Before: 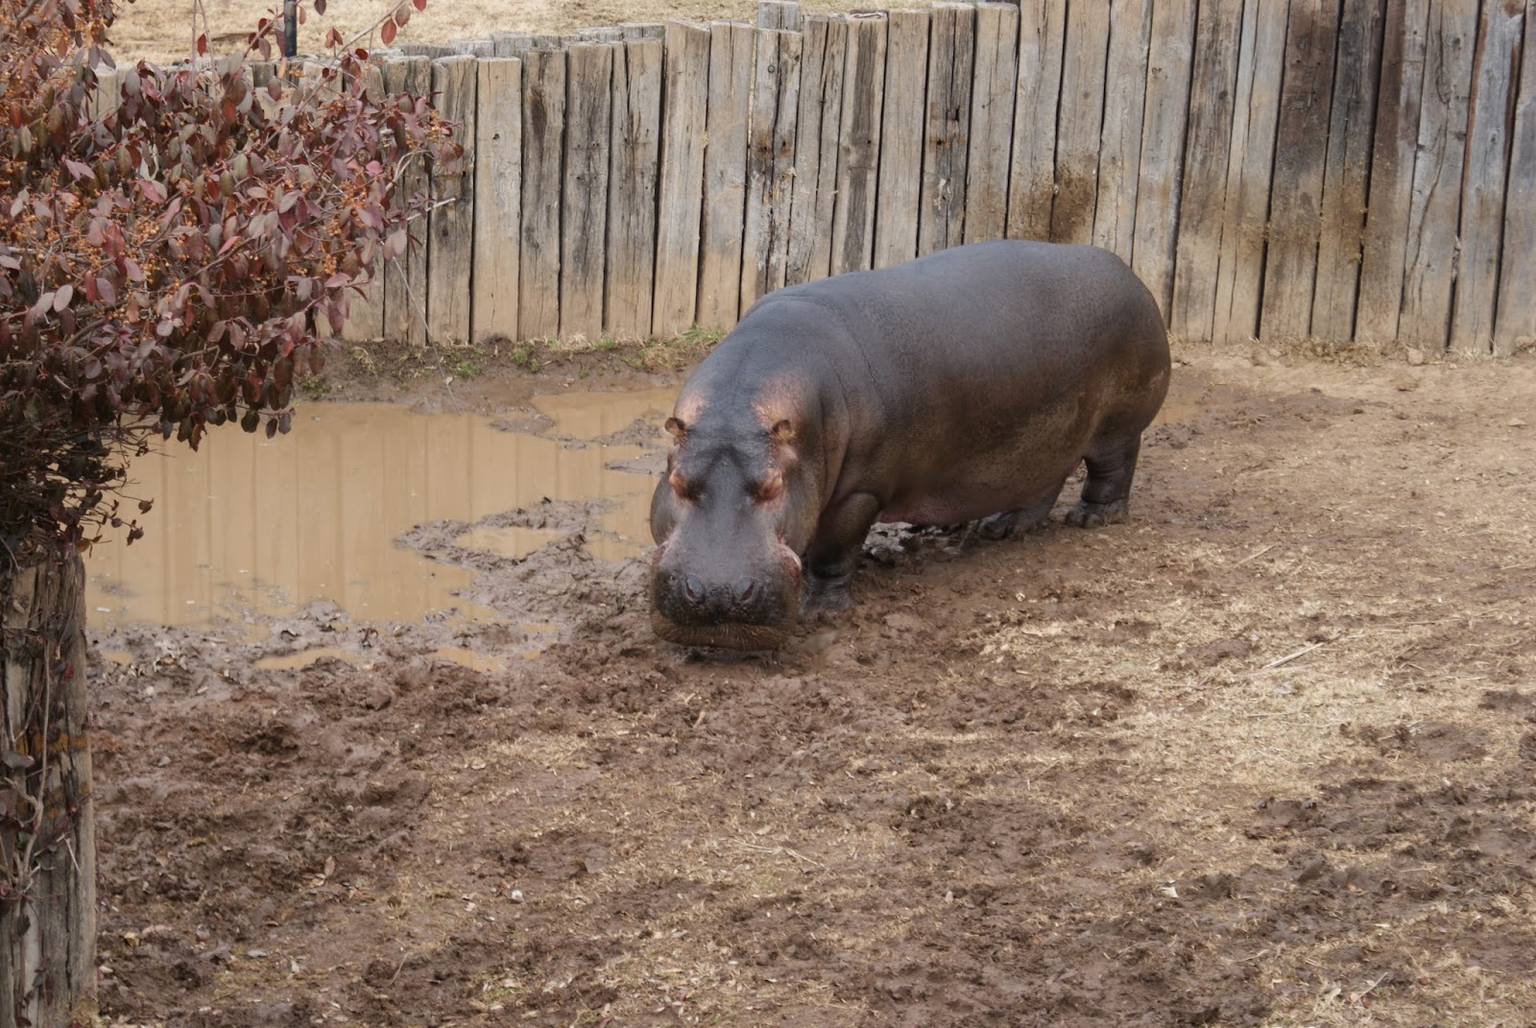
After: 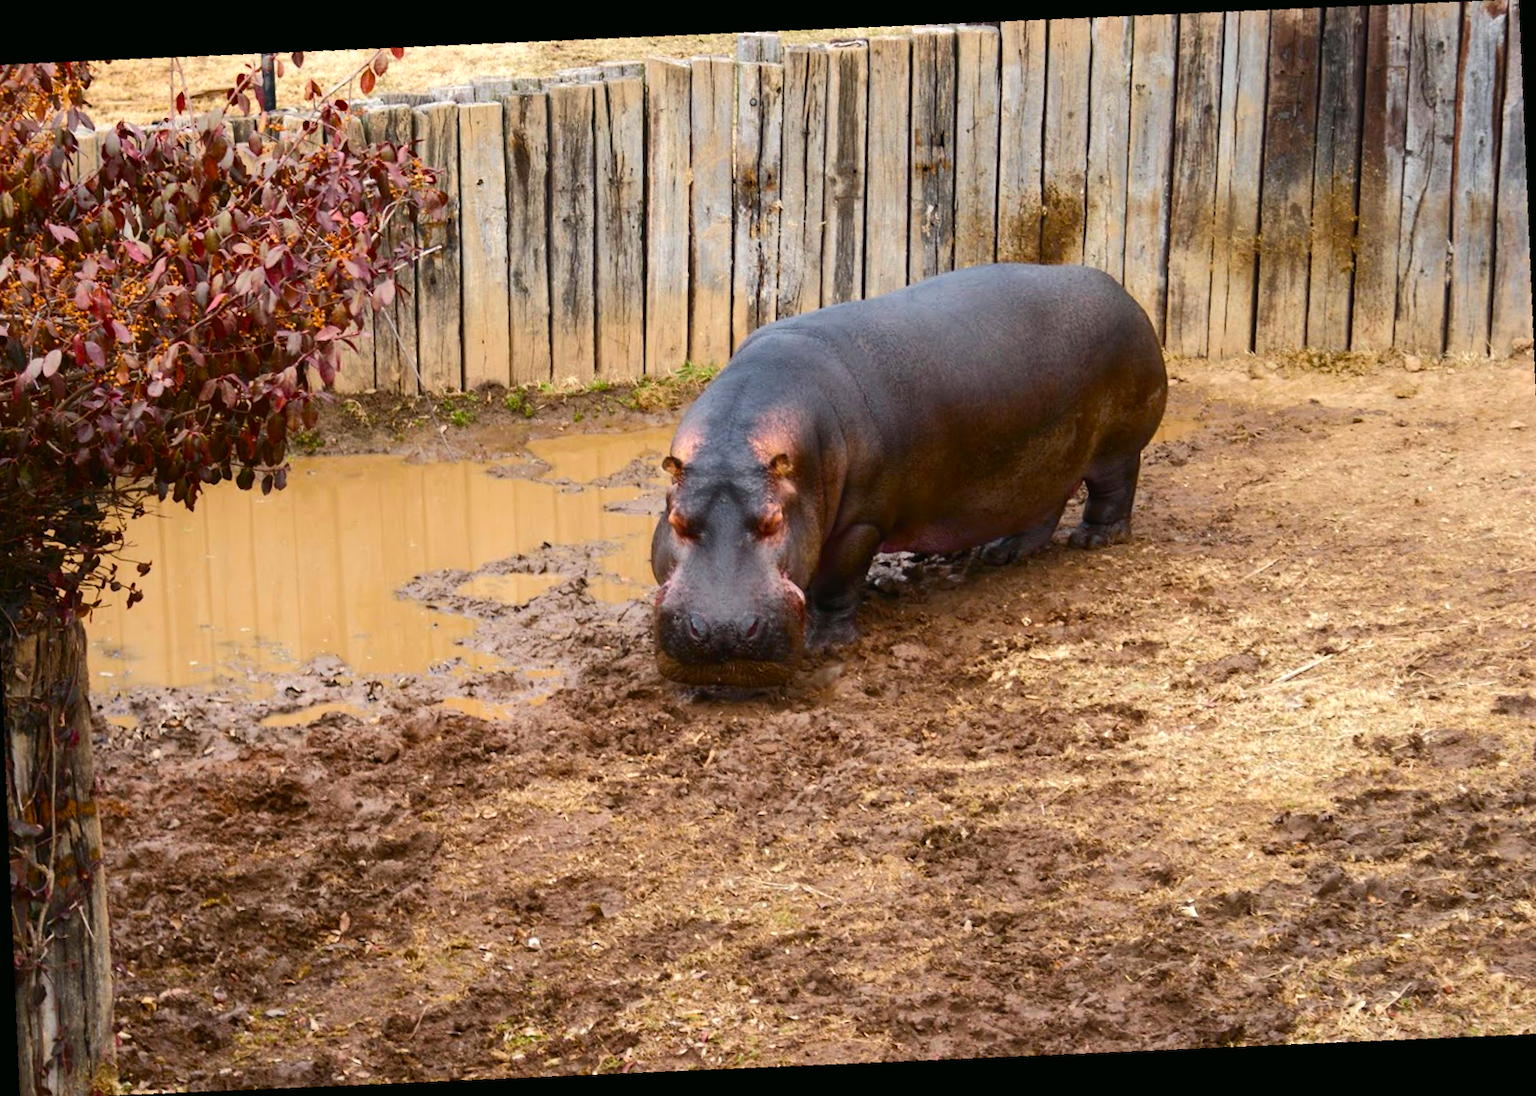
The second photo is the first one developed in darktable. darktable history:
rotate and perspective: rotation -4.86°, automatic cropping off
tone curve: curves: ch0 [(0, 0.01) (0.037, 0.032) (0.131, 0.108) (0.275, 0.256) (0.483, 0.512) (0.61, 0.665) (0.696, 0.742) (0.792, 0.819) (0.911, 0.925) (0.997, 0.995)]; ch1 [(0, 0) (0.308, 0.29) (0.425, 0.411) (0.492, 0.488) (0.507, 0.503) (0.53, 0.532) (0.573, 0.586) (0.683, 0.702) (0.746, 0.77) (1, 1)]; ch2 [(0, 0) (0.246, 0.233) (0.36, 0.352) (0.415, 0.415) (0.485, 0.487) (0.502, 0.504) (0.525, 0.518) (0.539, 0.539) (0.587, 0.594) (0.636, 0.652) (0.711, 0.729) (0.845, 0.855) (0.998, 0.977)], color space Lab, independent channels, preserve colors none
crop and rotate: angle -2.38°
color balance rgb: linear chroma grading › global chroma 9%, perceptual saturation grading › global saturation 36%, perceptual saturation grading › shadows 35%, perceptual brilliance grading › global brilliance 15%, perceptual brilliance grading › shadows -35%, global vibrance 15%
